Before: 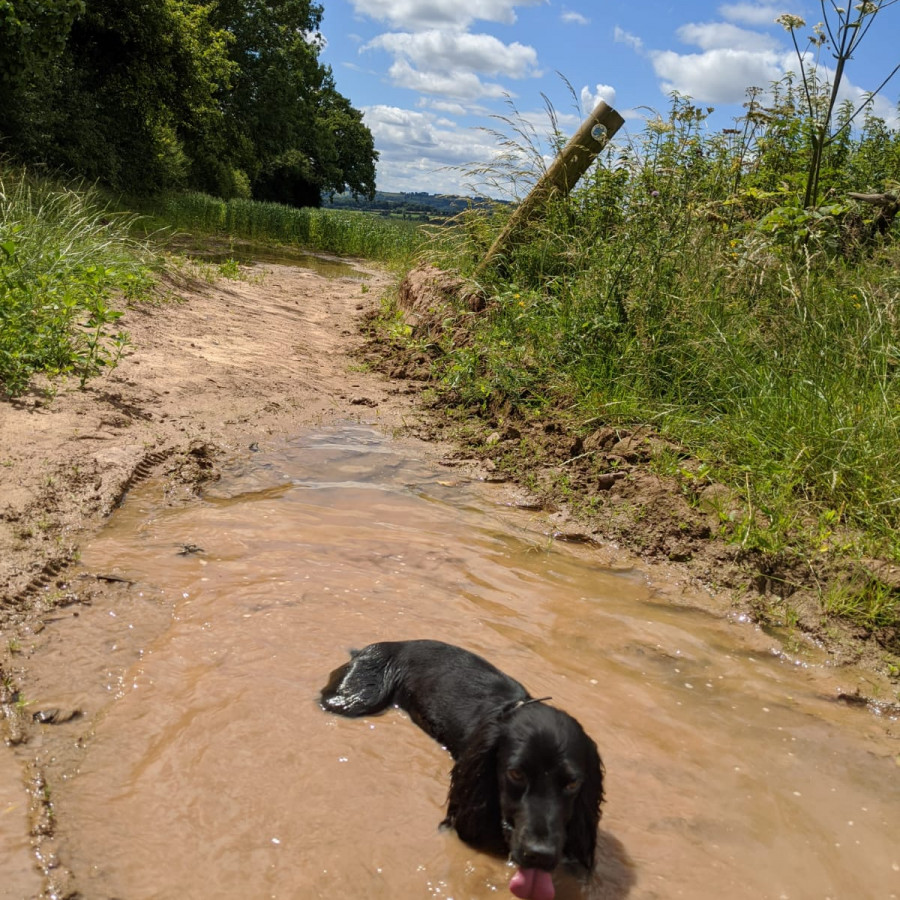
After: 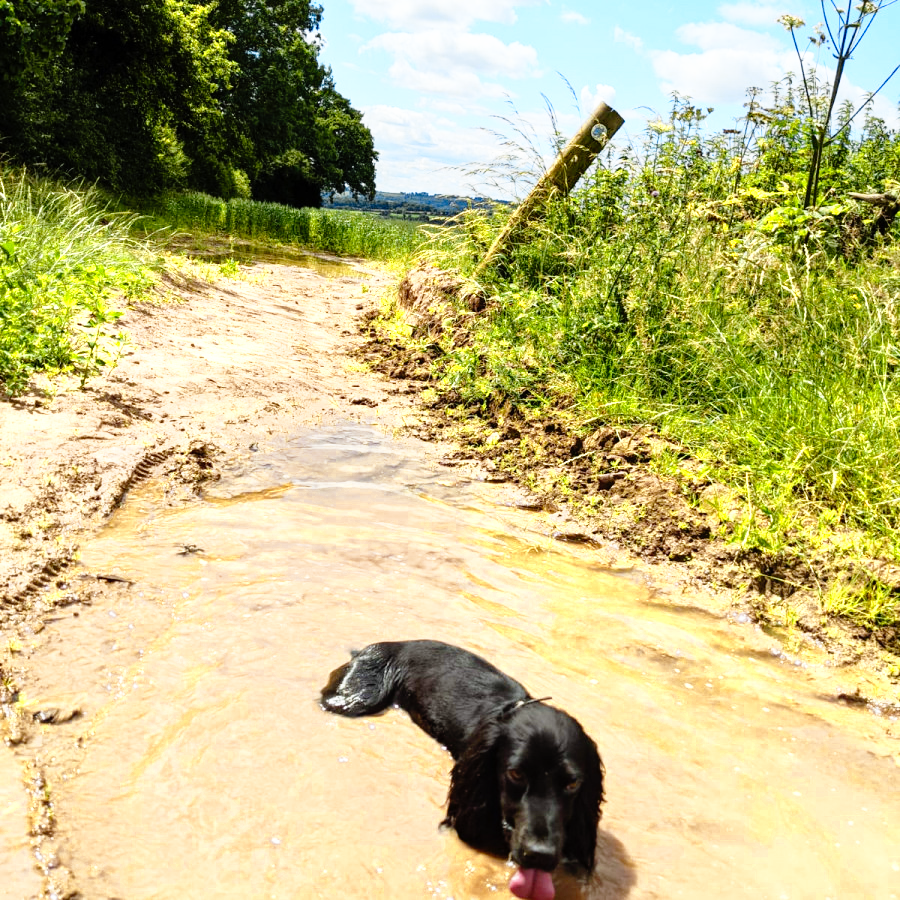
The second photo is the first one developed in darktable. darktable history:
base curve: curves: ch0 [(0, 0) (0.012, 0.01) (0.073, 0.168) (0.31, 0.711) (0.645, 0.957) (1, 1)], preserve colors none
color zones: curves: ch0 [(0, 0.485) (0.178, 0.476) (0.261, 0.623) (0.411, 0.403) (0.708, 0.603) (0.934, 0.412)]; ch1 [(0.003, 0.485) (0.149, 0.496) (0.229, 0.584) (0.326, 0.551) (0.484, 0.262) (0.757, 0.643)]
white balance: red 0.978, blue 0.999
